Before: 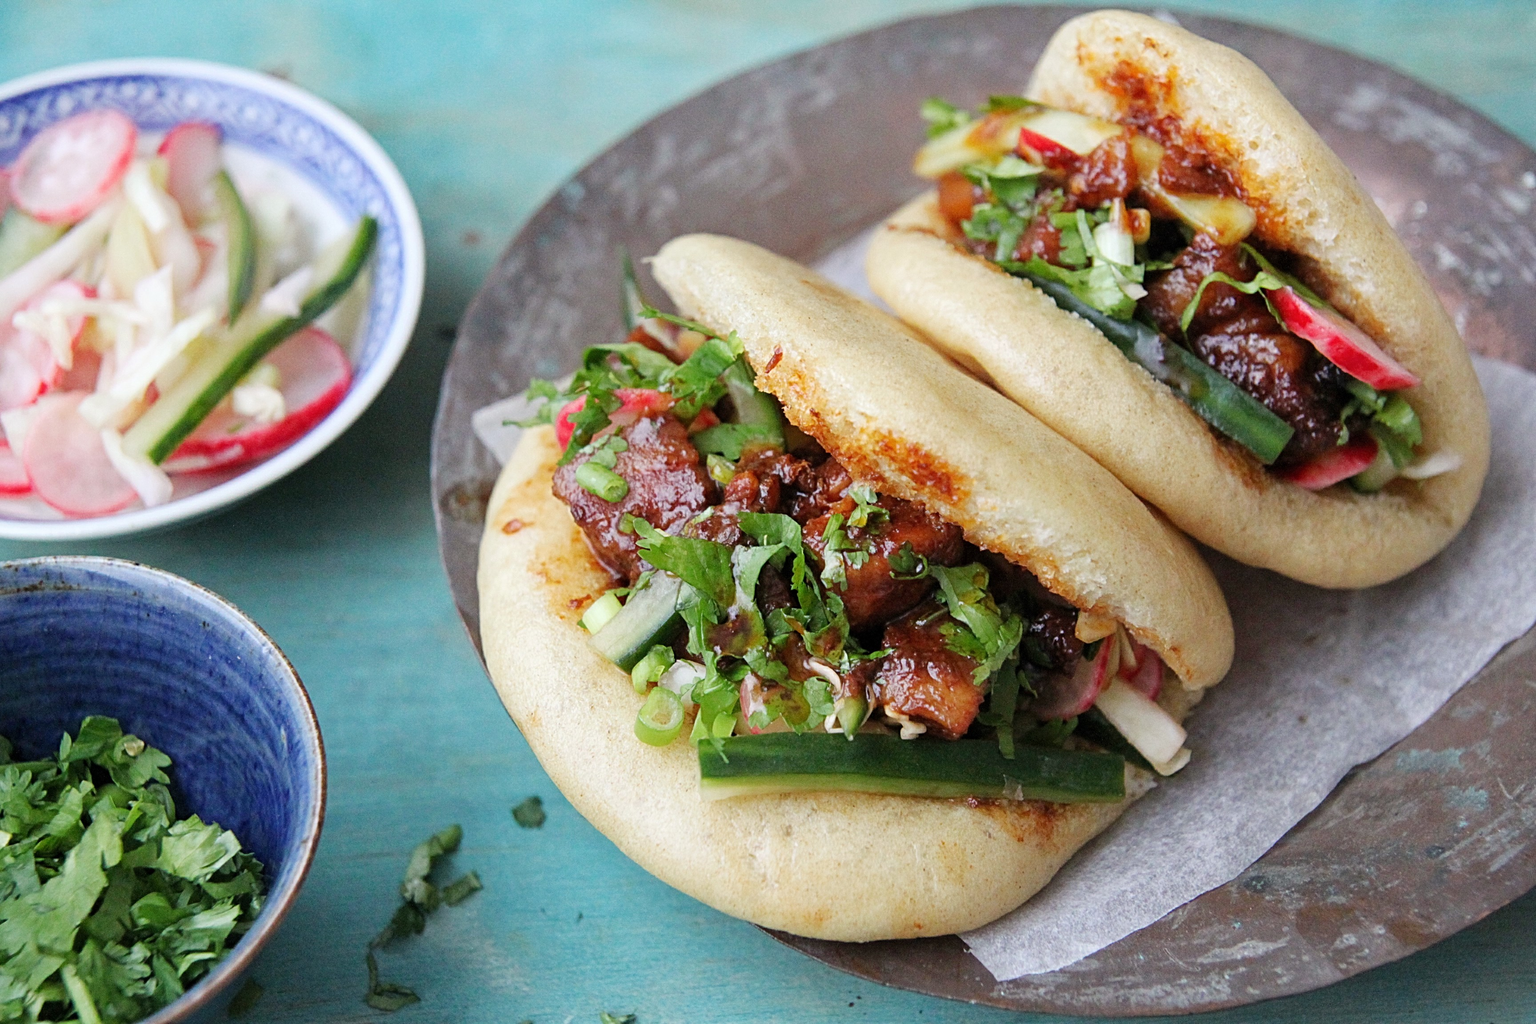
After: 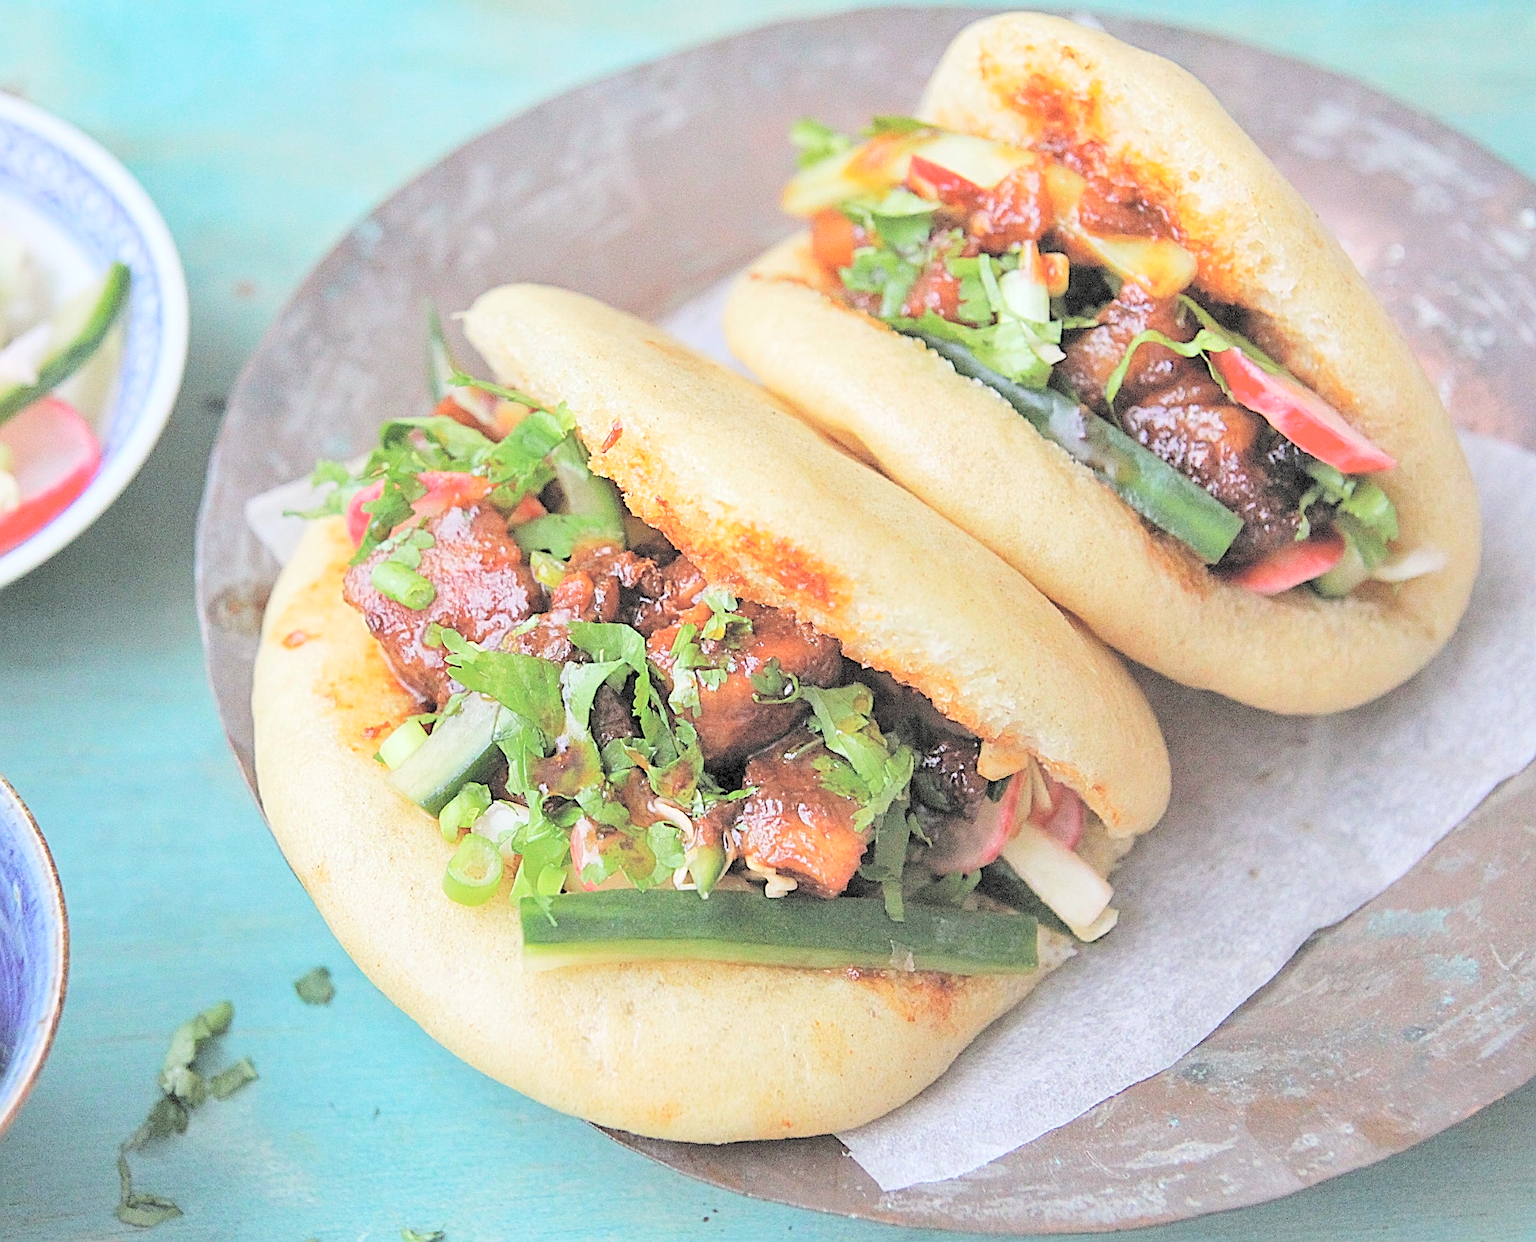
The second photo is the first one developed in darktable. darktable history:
sharpen: amount 1
shadows and highlights: shadows 32, highlights -32, soften with gaussian
contrast brightness saturation: brightness 1
crop: left 17.582%, bottom 0.031%
